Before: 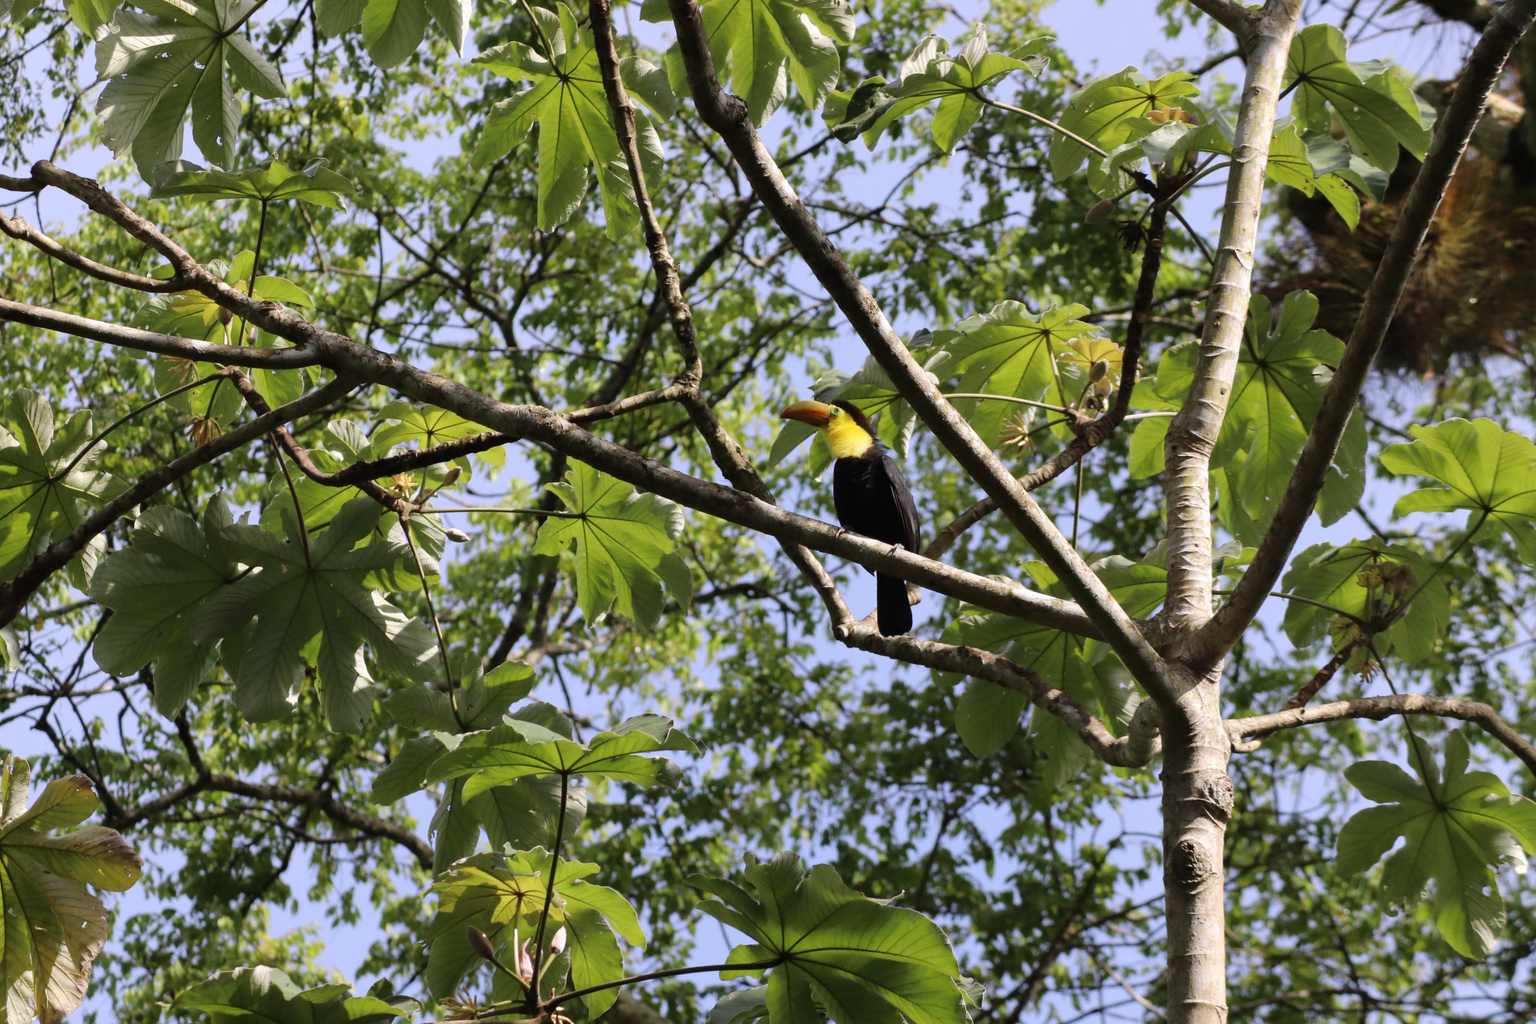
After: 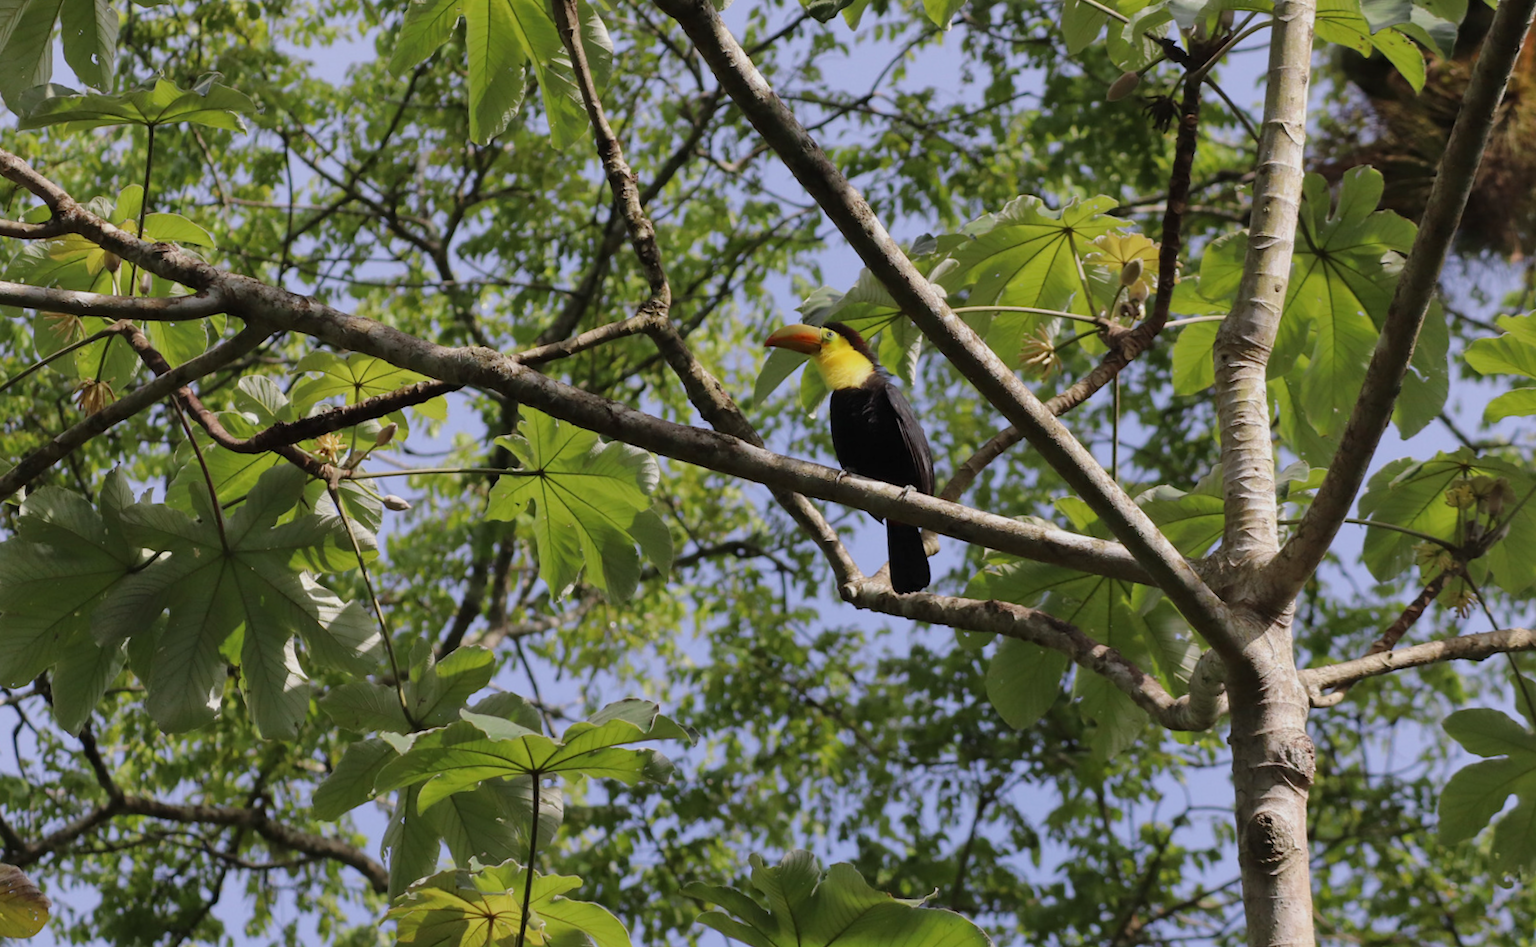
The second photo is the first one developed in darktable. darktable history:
rotate and perspective: rotation -5°, crop left 0.05, crop right 0.952, crop top 0.11, crop bottom 0.89
tone equalizer: -8 EV 0.25 EV, -7 EV 0.417 EV, -6 EV 0.417 EV, -5 EV 0.25 EV, -3 EV -0.25 EV, -2 EV -0.417 EV, -1 EV -0.417 EV, +0 EV -0.25 EV, edges refinement/feathering 500, mask exposure compensation -1.57 EV, preserve details guided filter
crop and rotate: angle -1.96°, left 3.097%, top 4.154%, right 1.586%, bottom 0.529%
